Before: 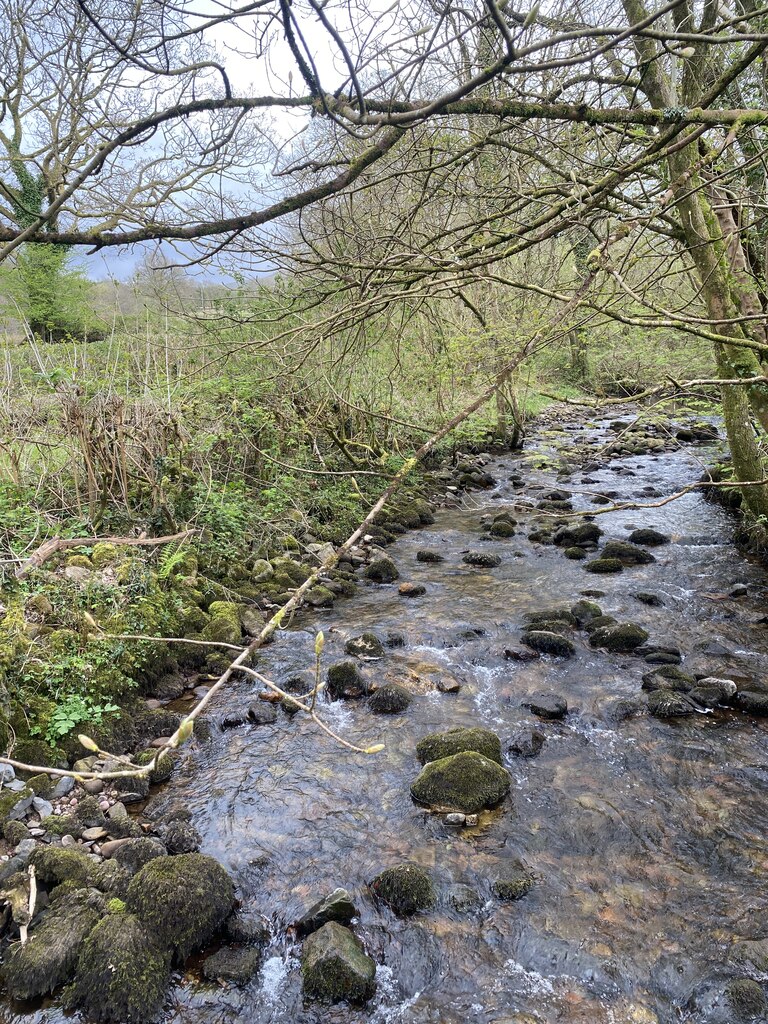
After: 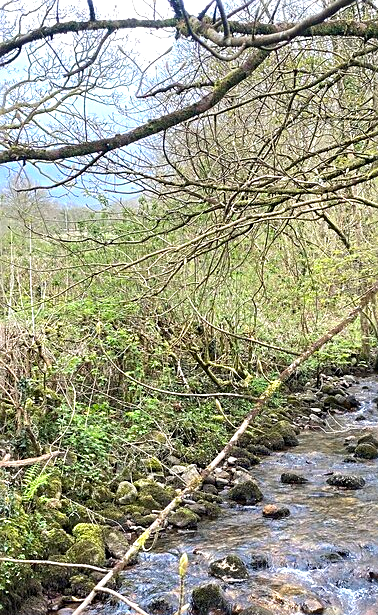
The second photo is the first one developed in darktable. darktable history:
exposure: black level correction 0, exposure 0.5 EV, compensate exposure bias true, compensate highlight preservation false
color zones: curves: ch1 [(0.25, 0.5) (0.747, 0.71)]
crop: left 17.835%, top 7.675%, right 32.881%, bottom 32.213%
sharpen: on, module defaults
